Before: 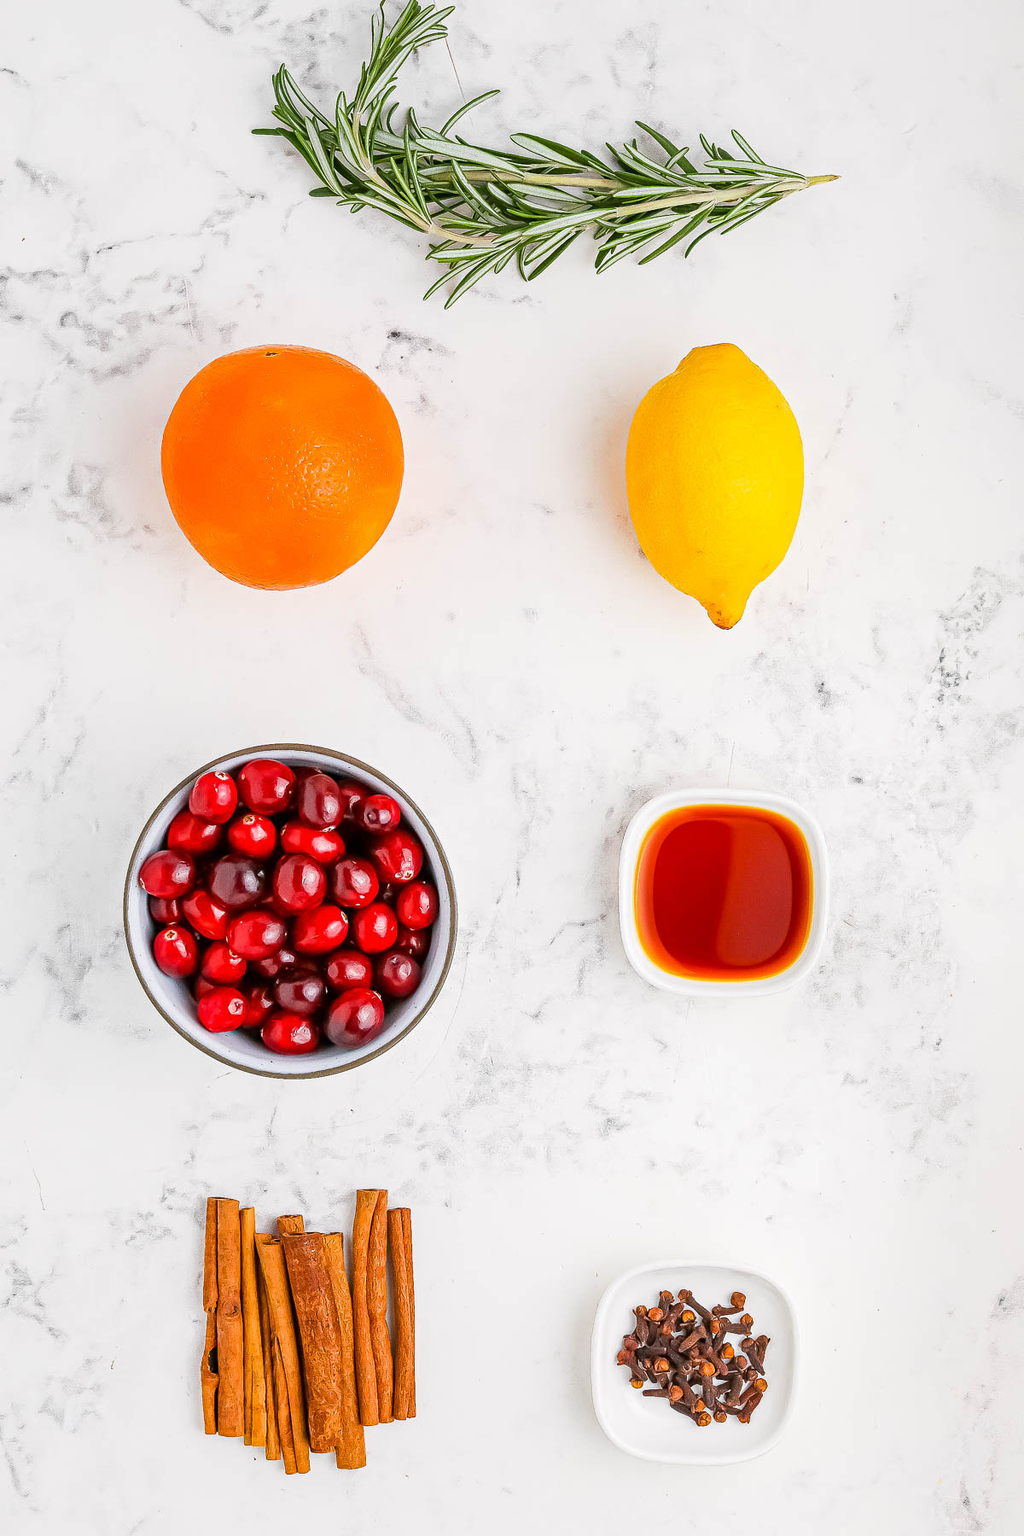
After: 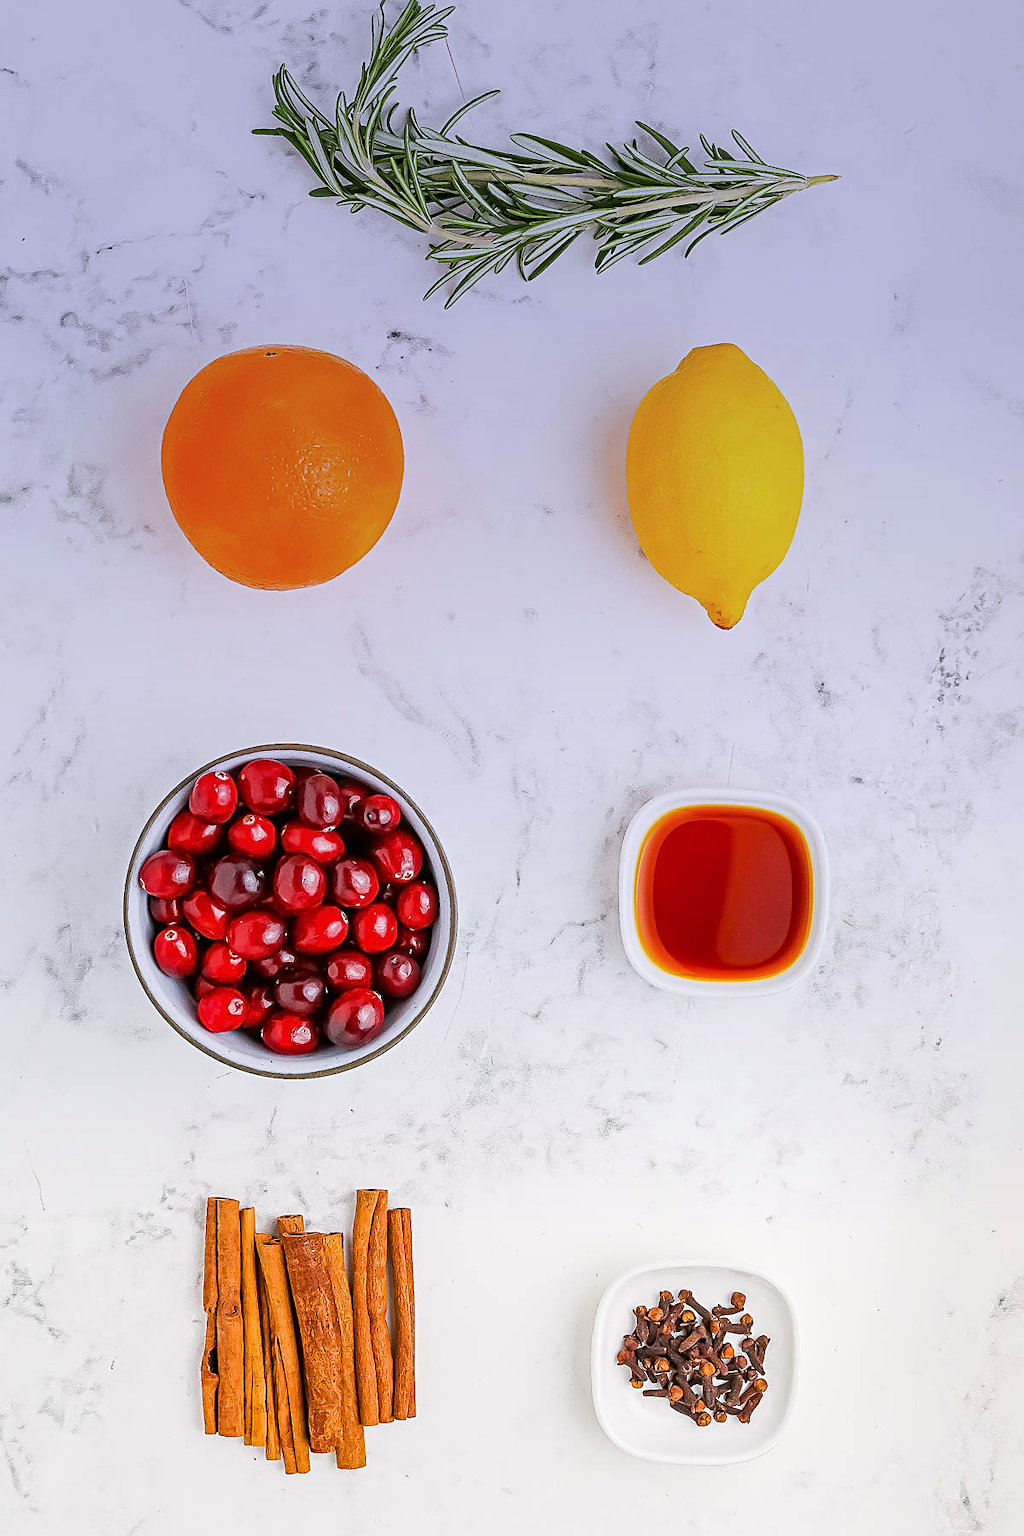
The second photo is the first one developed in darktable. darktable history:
graduated density: hue 238.83°, saturation 50%
sharpen: on, module defaults
